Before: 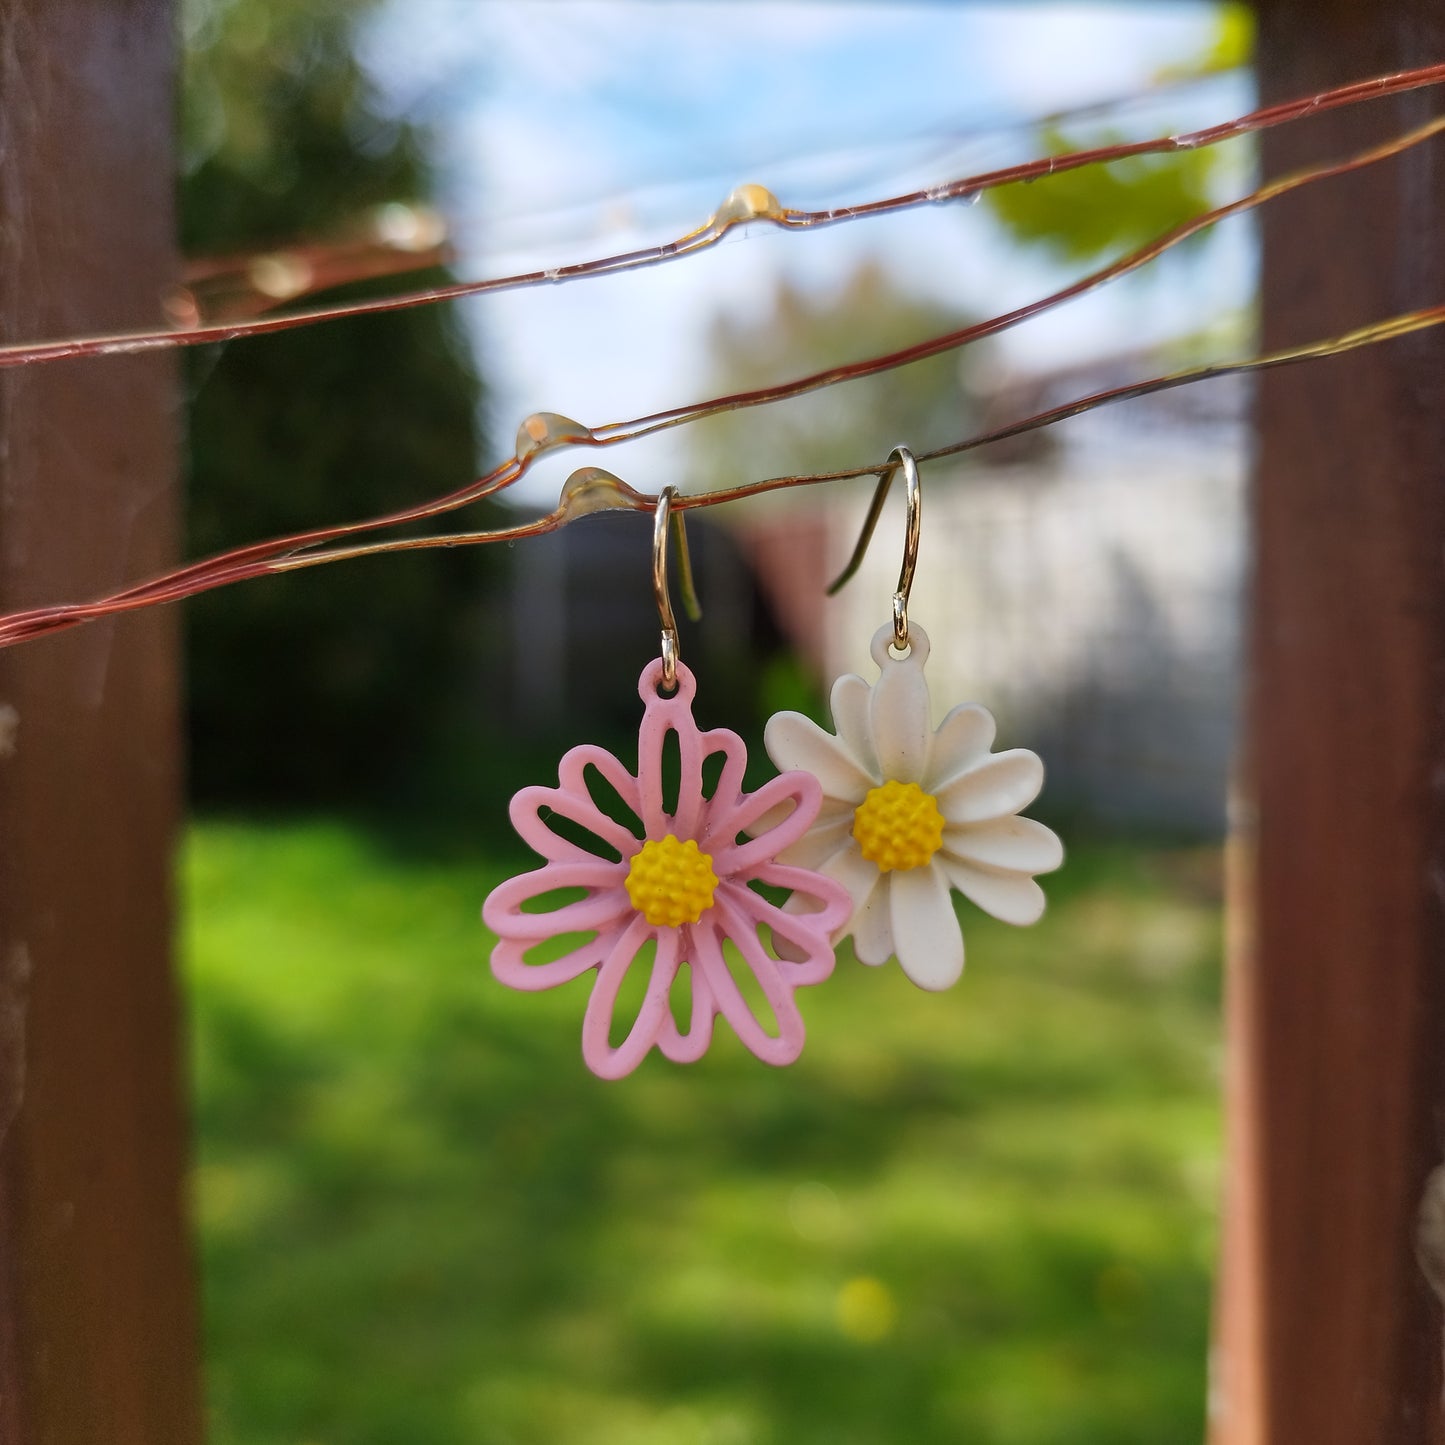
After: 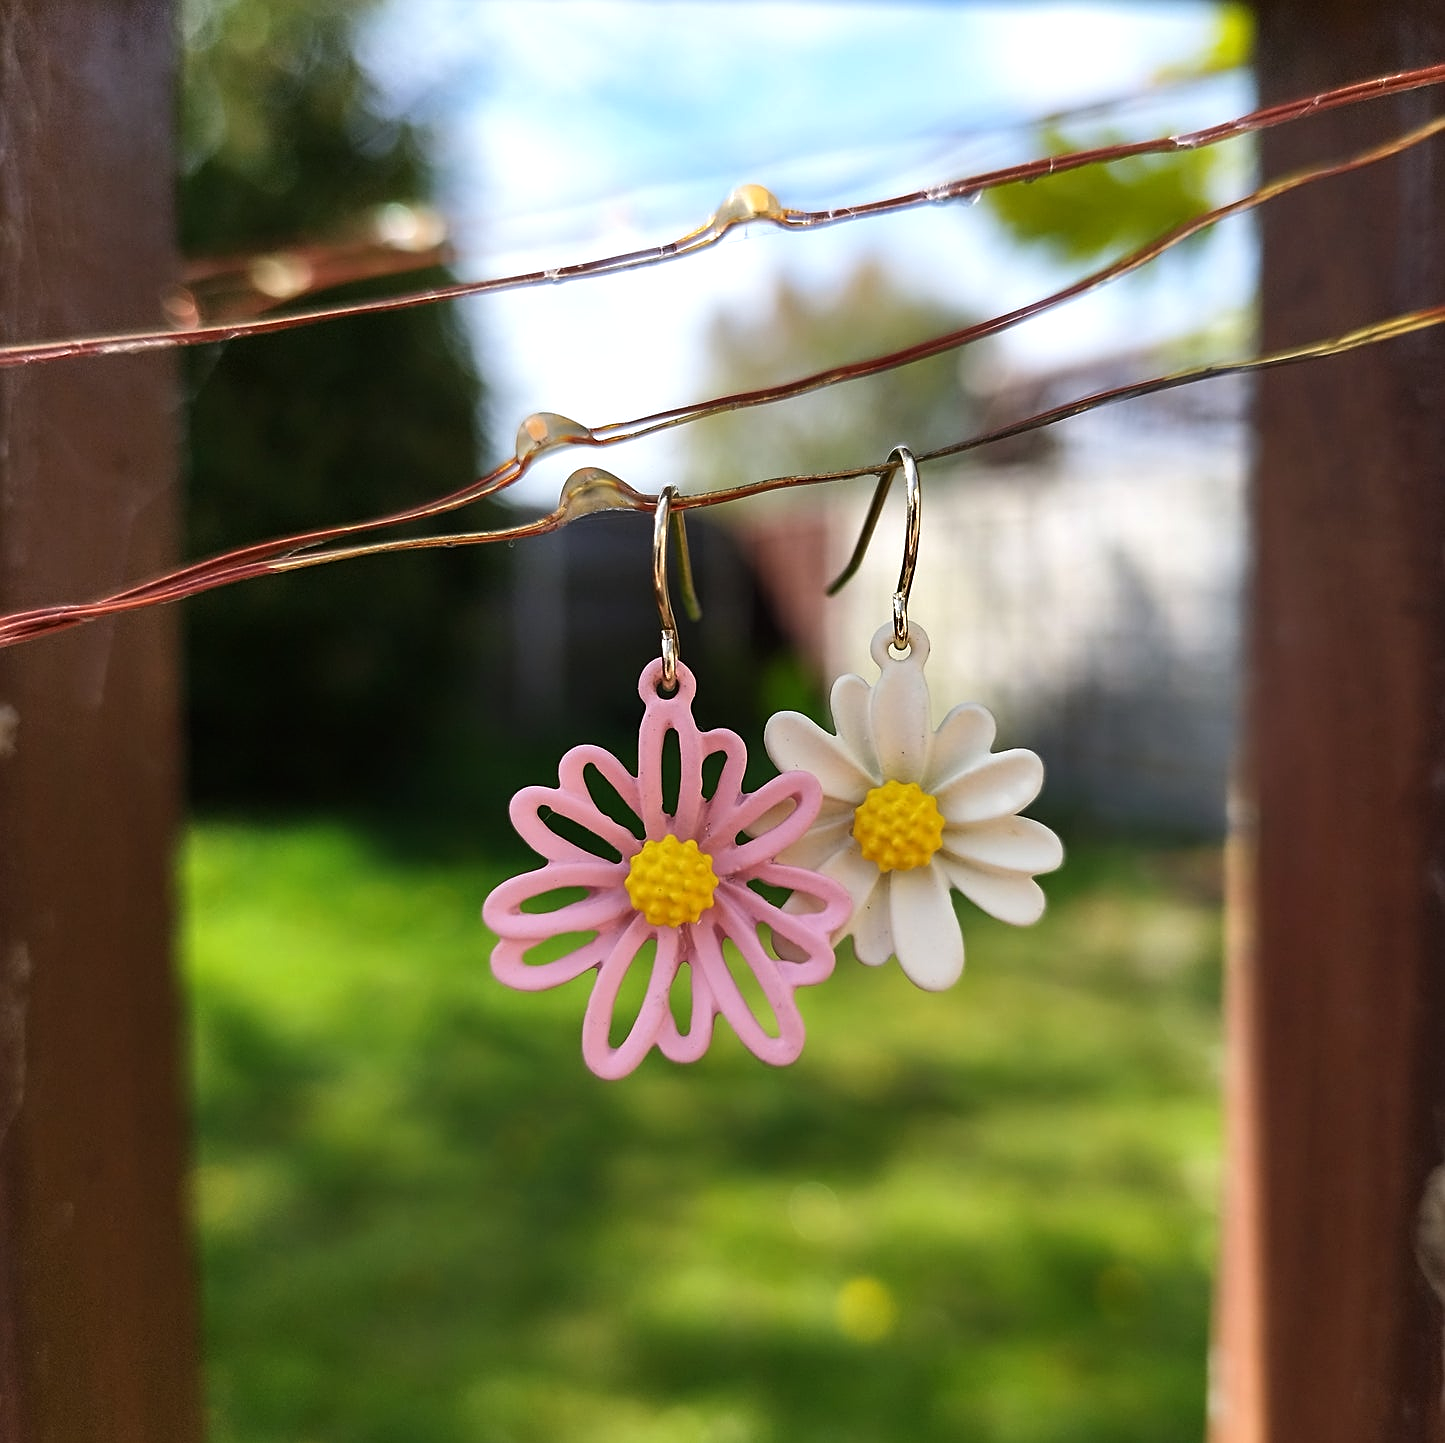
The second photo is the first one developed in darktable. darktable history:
crop: bottom 0.071%
sharpen: on, module defaults
tone equalizer: -8 EV -0.417 EV, -7 EV -0.389 EV, -6 EV -0.333 EV, -5 EV -0.222 EV, -3 EV 0.222 EV, -2 EV 0.333 EV, -1 EV 0.389 EV, +0 EV 0.417 EV, edges refinement/feathering 500, mask exposure compensation -1.57 EV, preserve details no
